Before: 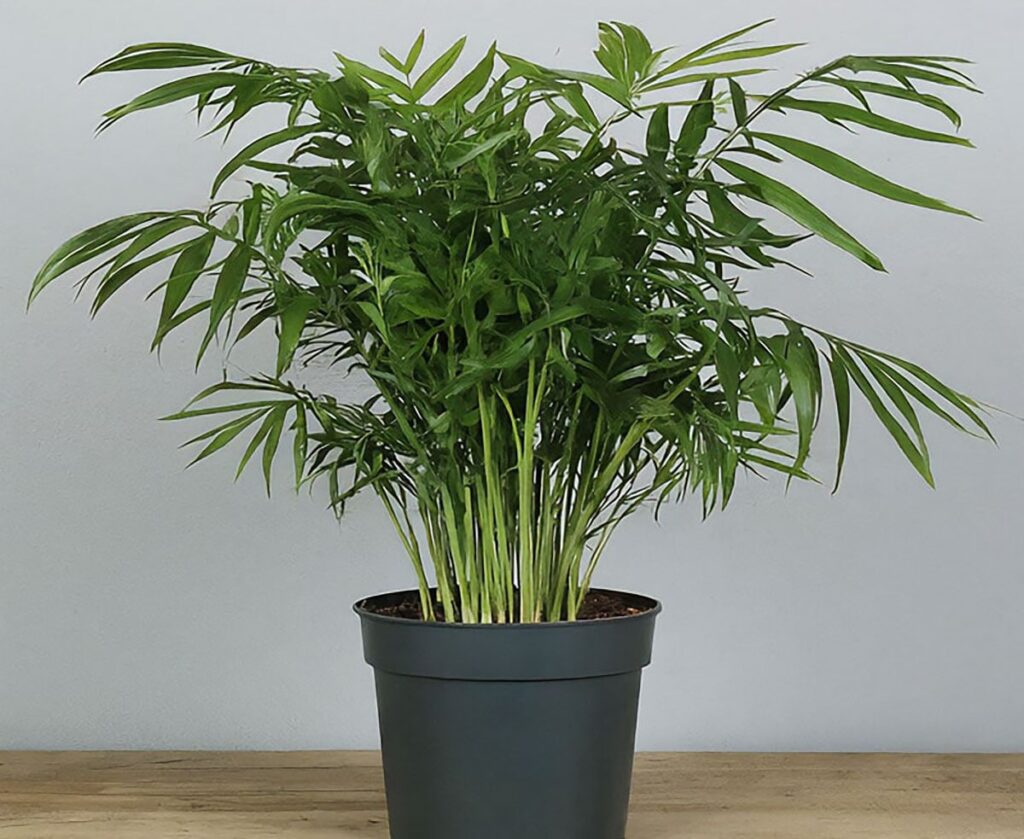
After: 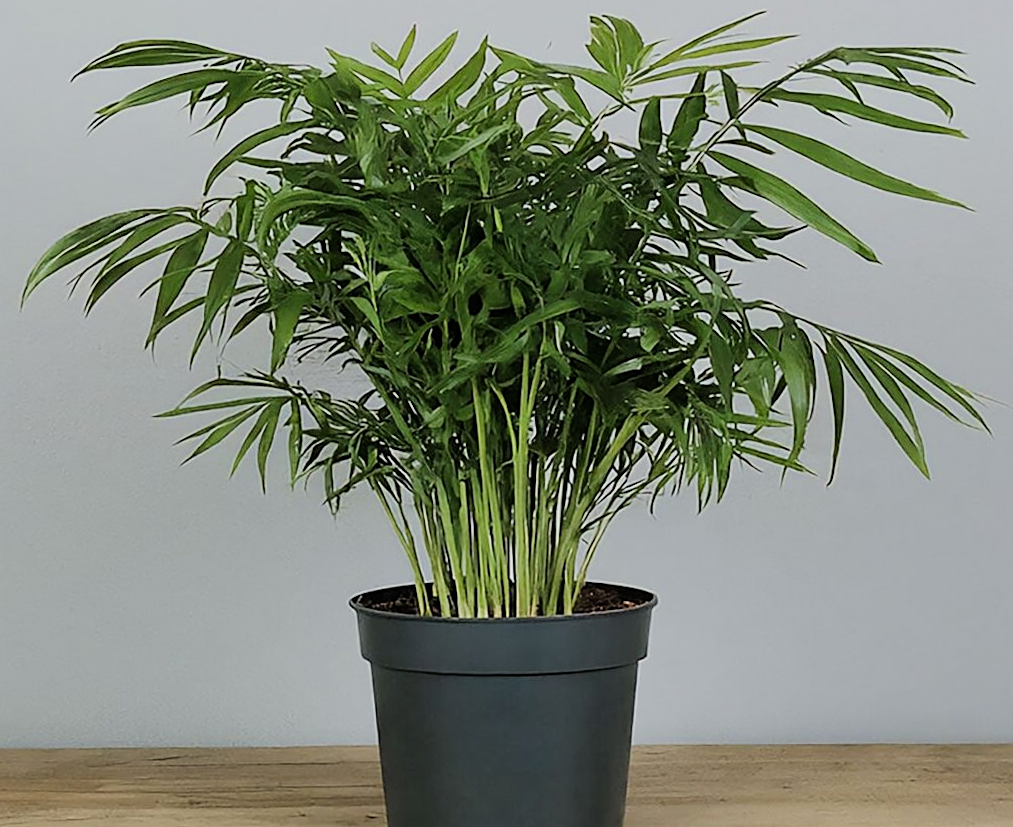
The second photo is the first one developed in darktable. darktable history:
filmic rgb: black relative exposure -7.65 EV, white relative exposure 4.56 EV, hardness 3.61, color science v6 (2022)
exposure: exposure 0.127 EV, compensate highlight preservation false
tone equalizer: on, module defaults
rotate and perspective: rotation -0.45°, automatic cropping original format, crop left 0.008, crop right 0.992, crop top 0.012, crop bottom 0.988
sharpen: on, module defaults
